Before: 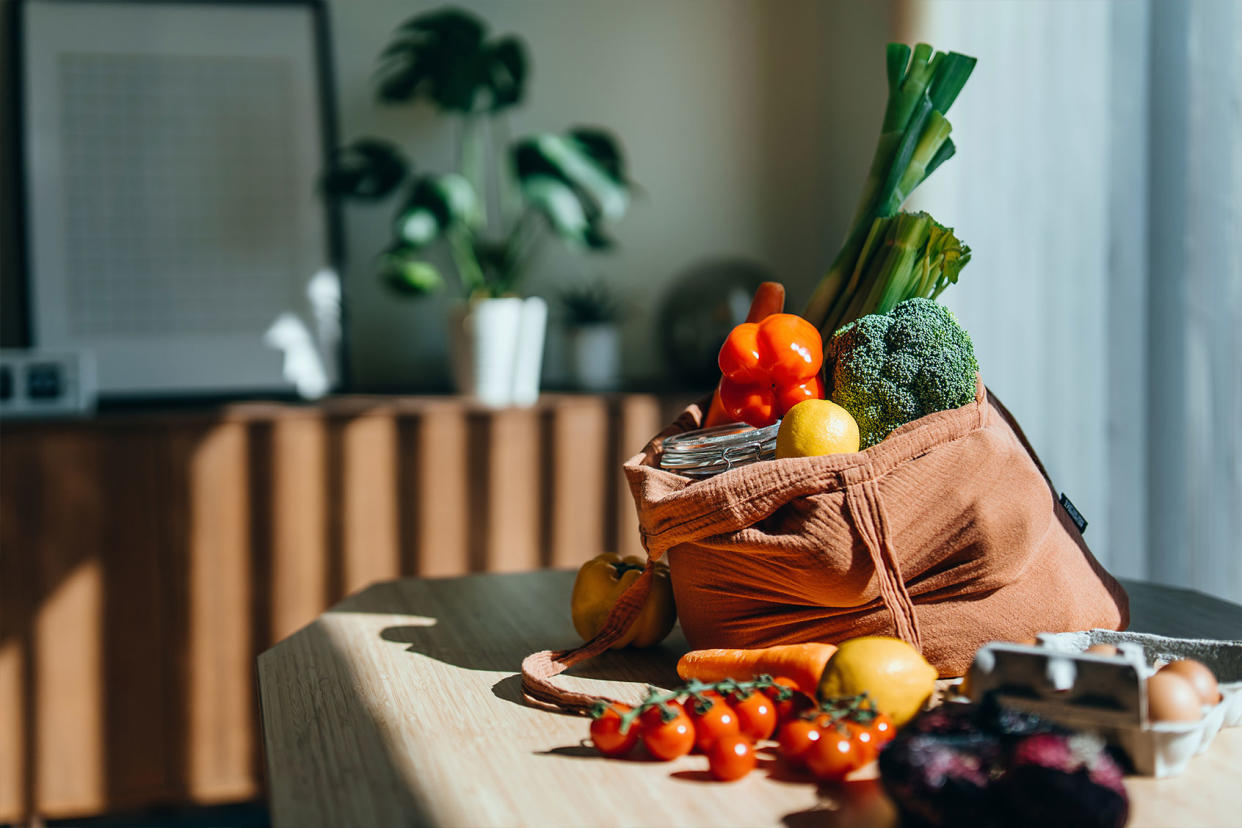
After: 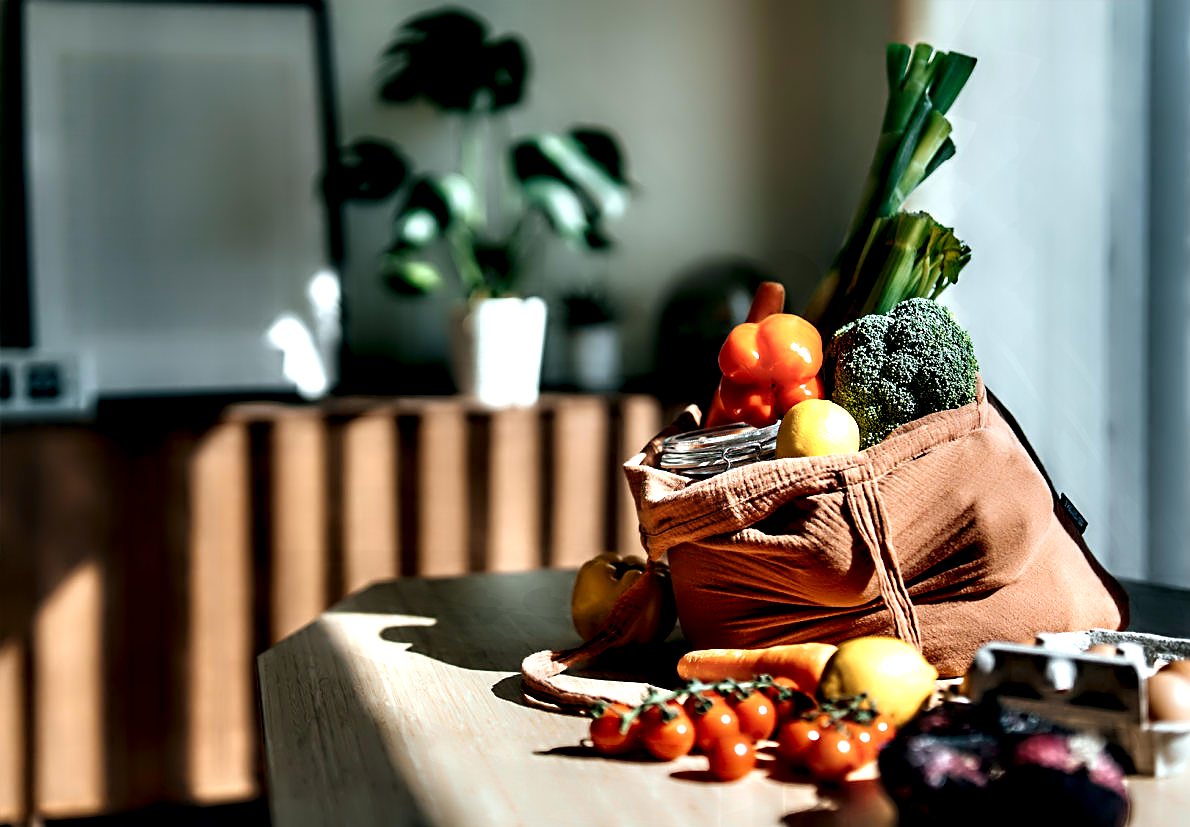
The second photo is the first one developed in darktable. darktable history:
contrast equalizer: y [[0.783, 0.666, 0.575, 0.77, 0.556, 0.501], [0.5 ×6], [0.5 ×6], [0, 0.02, 0.272, 0.399, 0.062, 0], [0 ×6]]
sharpen: radius 1.864, amount 0.398, threshold 1.271
crop: right 4.126%, bottom 0.031%
